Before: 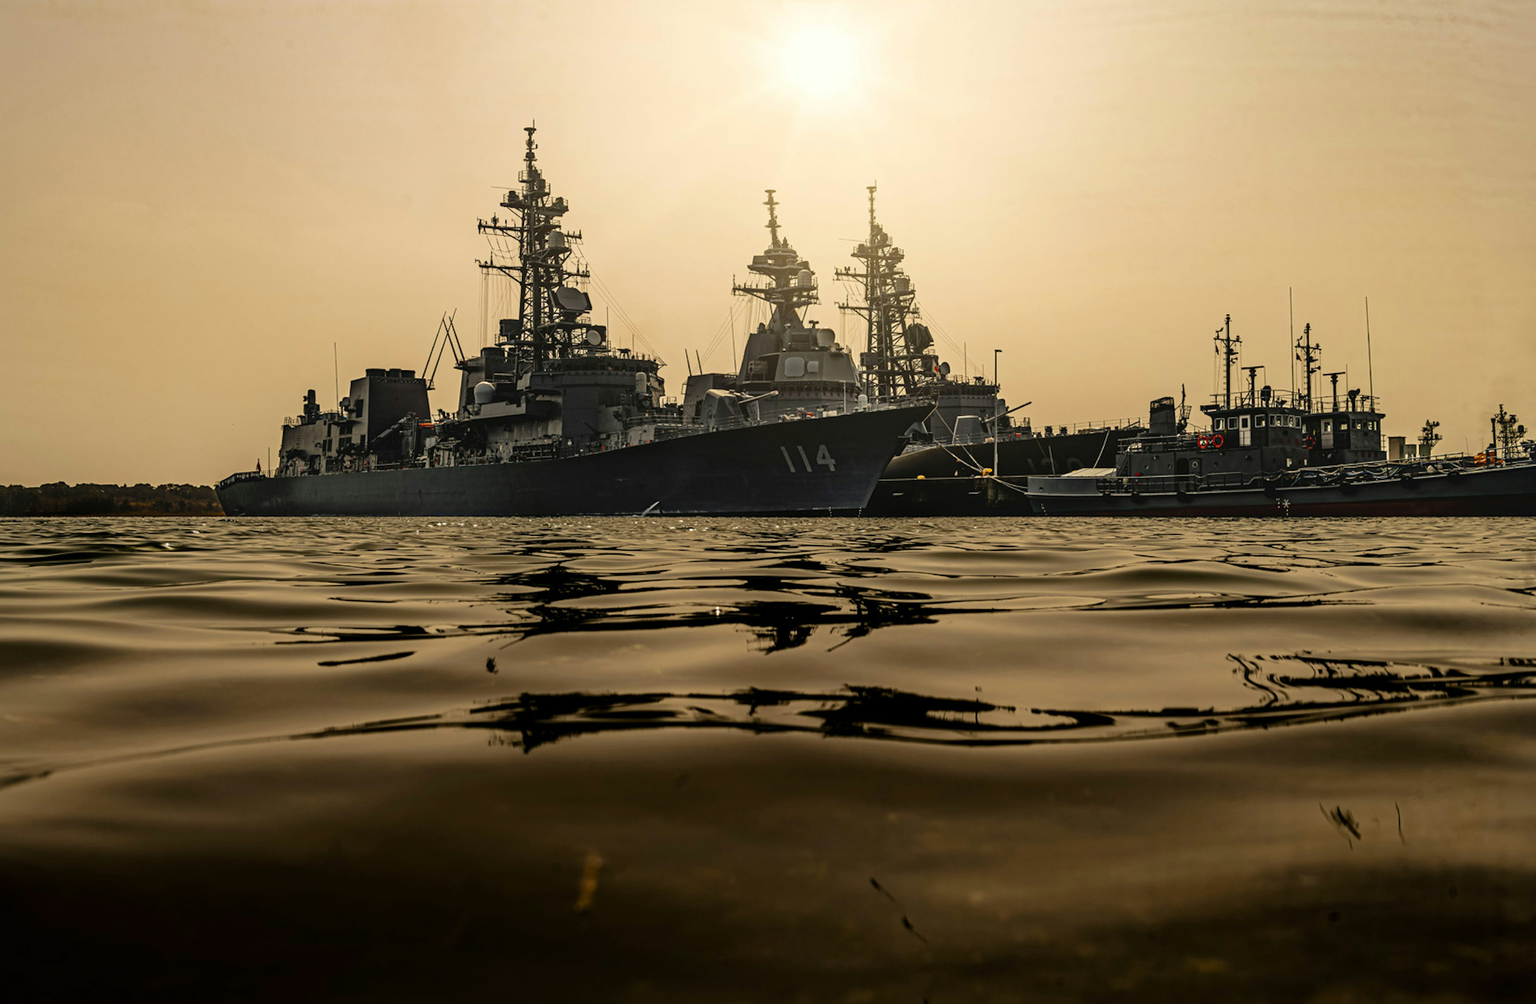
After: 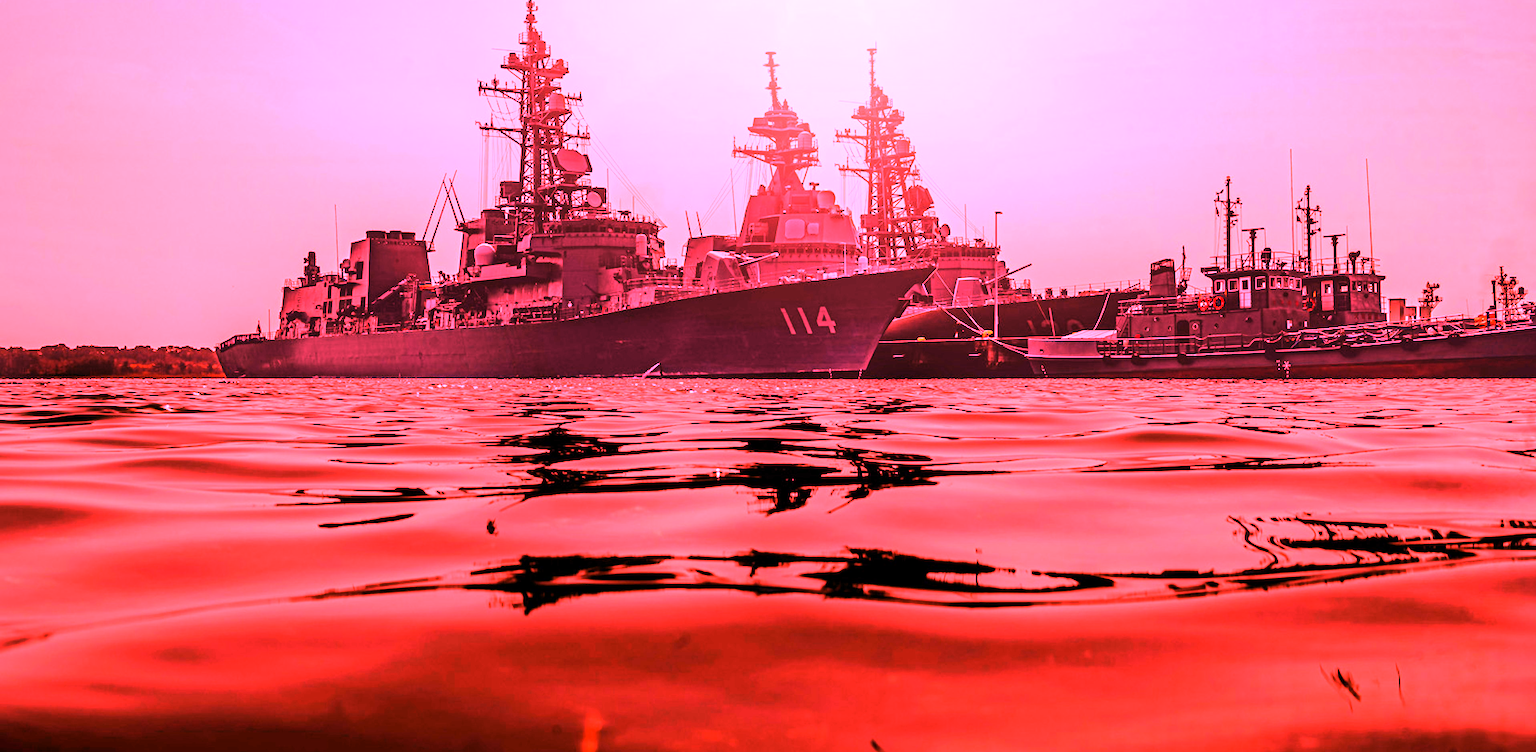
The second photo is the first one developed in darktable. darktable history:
crop: top 13.819%, bottom 11.169%
white balance: red 4.26, blue 1.802
